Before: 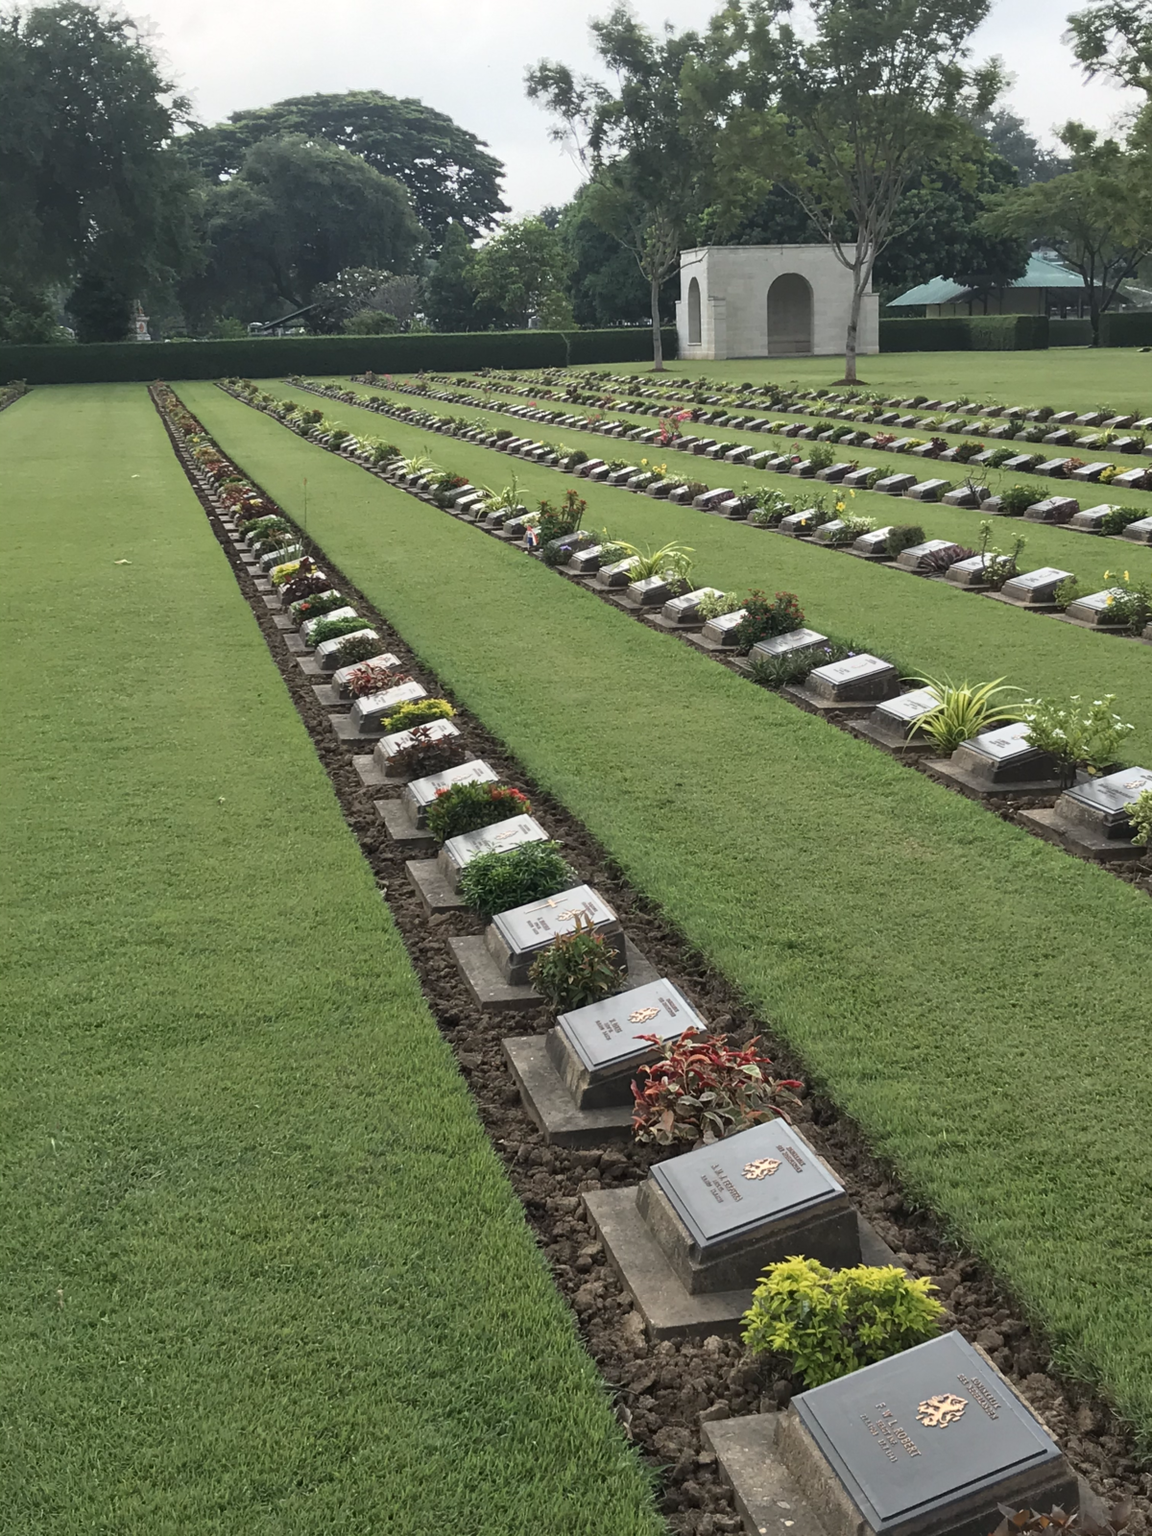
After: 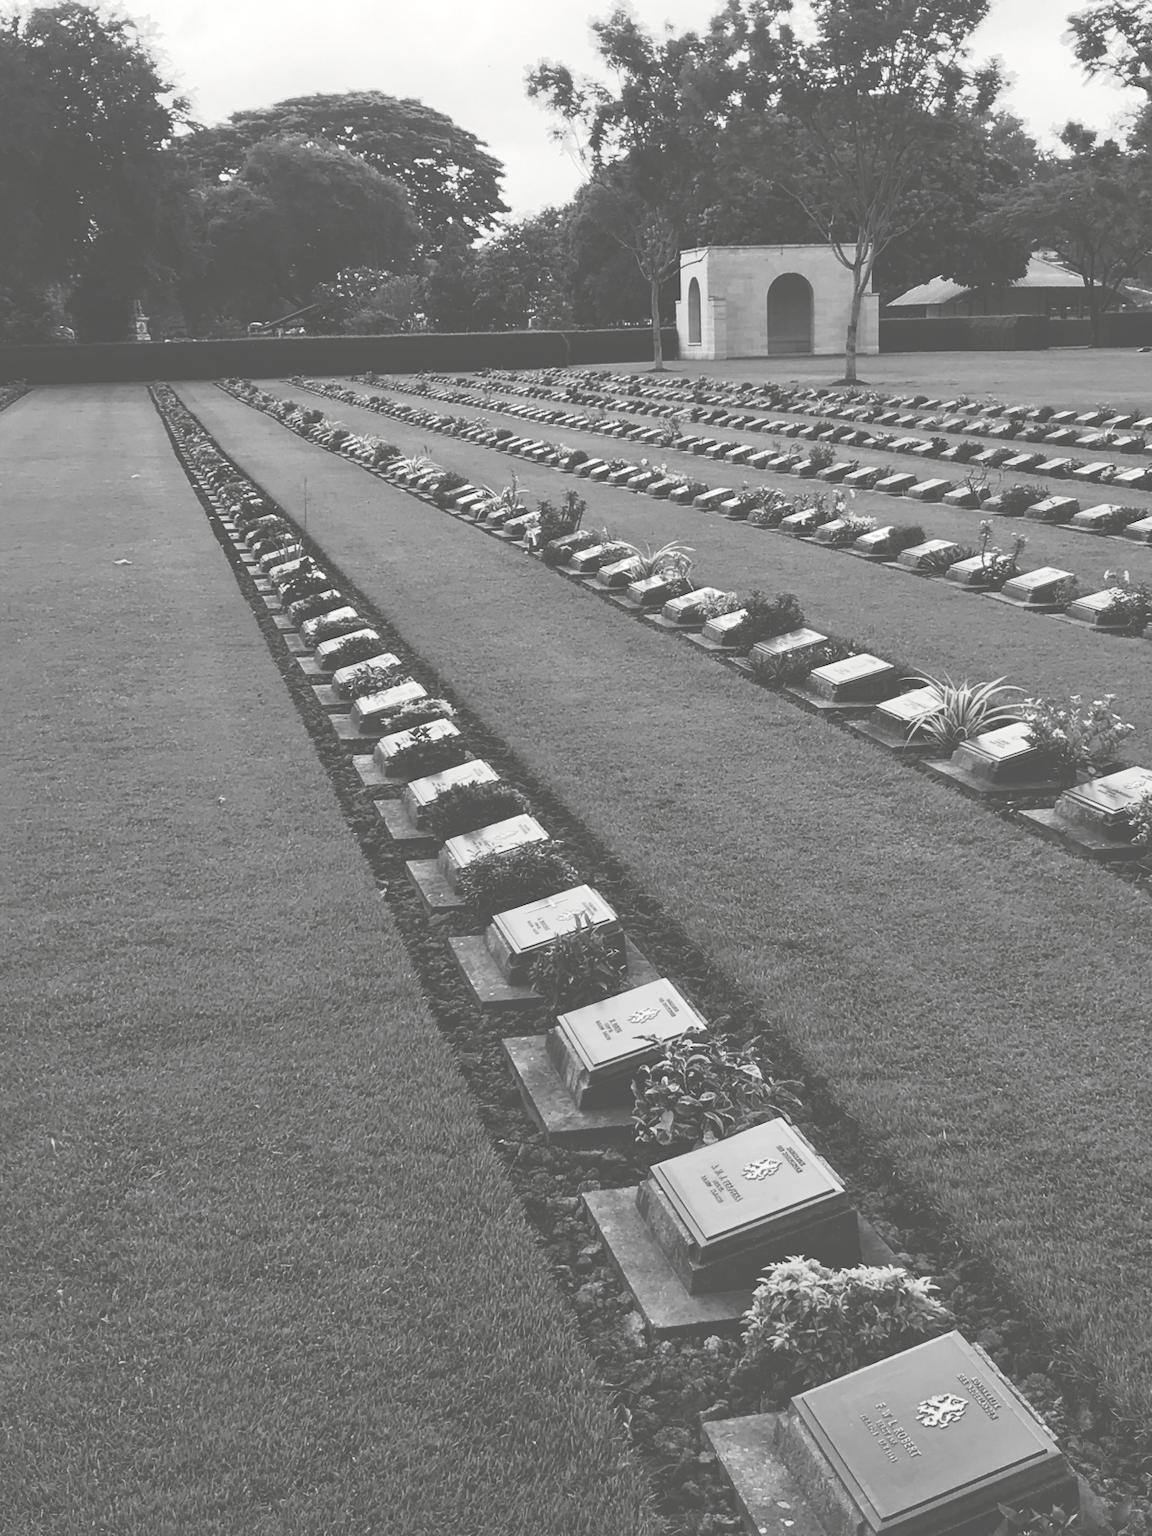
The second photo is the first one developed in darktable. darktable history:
tone curve: curves: ch0 [(0, 0) (0.003, 0.345) (0.011, 0.345) (0.025, 0.345) (0.044, 0.349) (0.069, 0.353) (0.1, 0.356) (0.136, 0.359) (0.177, 0.366) (0.224, 0.378) (0.277, 0.398) (0.335, 0.429) (0.399, 0.476) (0.468, 0.545) (0.543, 0.624) (0.623, 0.721) (0.709, 0.811) (0.801, 0.876) (0.898, 0.913) (1, 1)], preserve colors none
color look up table: target L [98.62, 90.24, 84.56, 88.82, 57.48, 73.68, 60.56, 55.28, 55.54, 39.07, 49.64, 37.41, 13.23, 15.16, 201.68, 76.98, 74.42, 66.24, 66.62, 58.64, 62.08, 48.44, 48.04, 35.3, 29.73, 19.87, 9.263, 100, 88.82, 87.41, 72.94, 79.88, 70.35, 84.56, 64.23, 52.8, 60.56, 42.37, 30.16, 40.32, 19.87, 5.464, 94.45, 88.12, 79.88, 65.11, 56.58, 44.82, 34.03], target a [-0.288, -0.1, -0.002, -0.002, 0, -0.002, 0, 0.001, 0.001, 0, 0, -0.001, -0.376, -0.133, 0, 0, -0.001, 0.001, 0 ×6, -0.001, -0.002, -0.383, -0.097, -0.002, -0.101, -0.001, 0, 0, -0.002, 0.001, 0, 0, -0.001, 0, 0, -0.002, -0.301, -0.1, -0.002, 0, 0, 0.001, -0.001, -0.002], target b [3.608, 1.239, 0.023, 0.023, 0.002, 0.023, 0.002, -0.004, -0.004, -0.002, 0.002, 0.002, 5.122, 1.678, -0.001, 0.002, 0.003, -0.004, 0.003, -0.004, 0.002 ×4, 0.015, 0.017, 5.094, 1.21, 0.023, 1.248, 0.003, 0.002, 0.002, 0.023, -0.004, 0.002, 0.002, 0.002, 0.003, 0.002, 0.017, 3.707, 1.227, 0.023, 0.002, 0.002, -0.004, 0.016, 0.015], num patches 49
